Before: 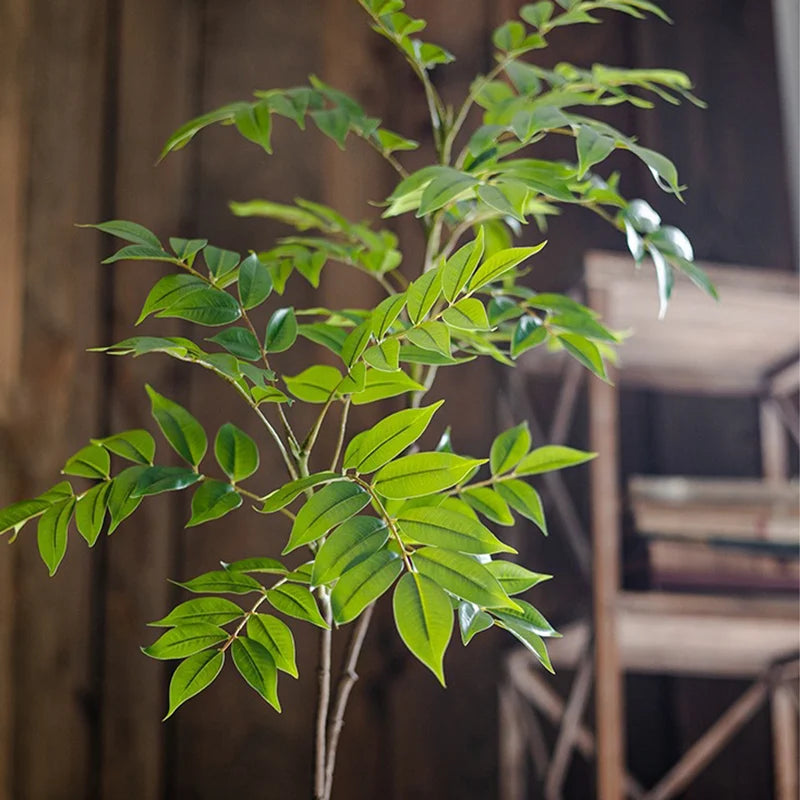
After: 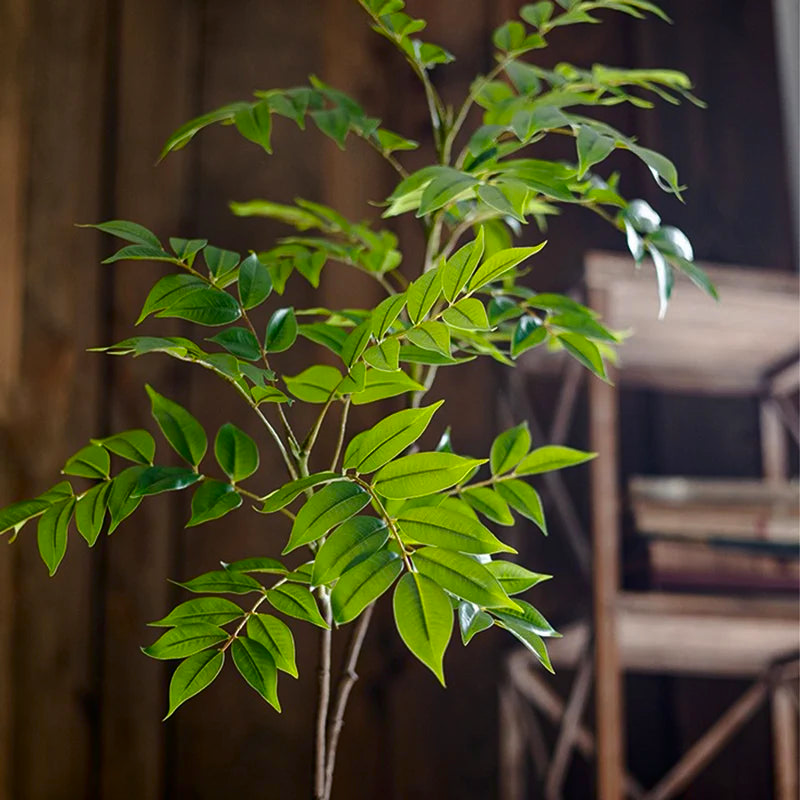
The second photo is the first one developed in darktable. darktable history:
contrast brightness saturation: contrast 0.07, brightness -0.13, saturation 0.06
color balance rgb: global vibrance 20%
